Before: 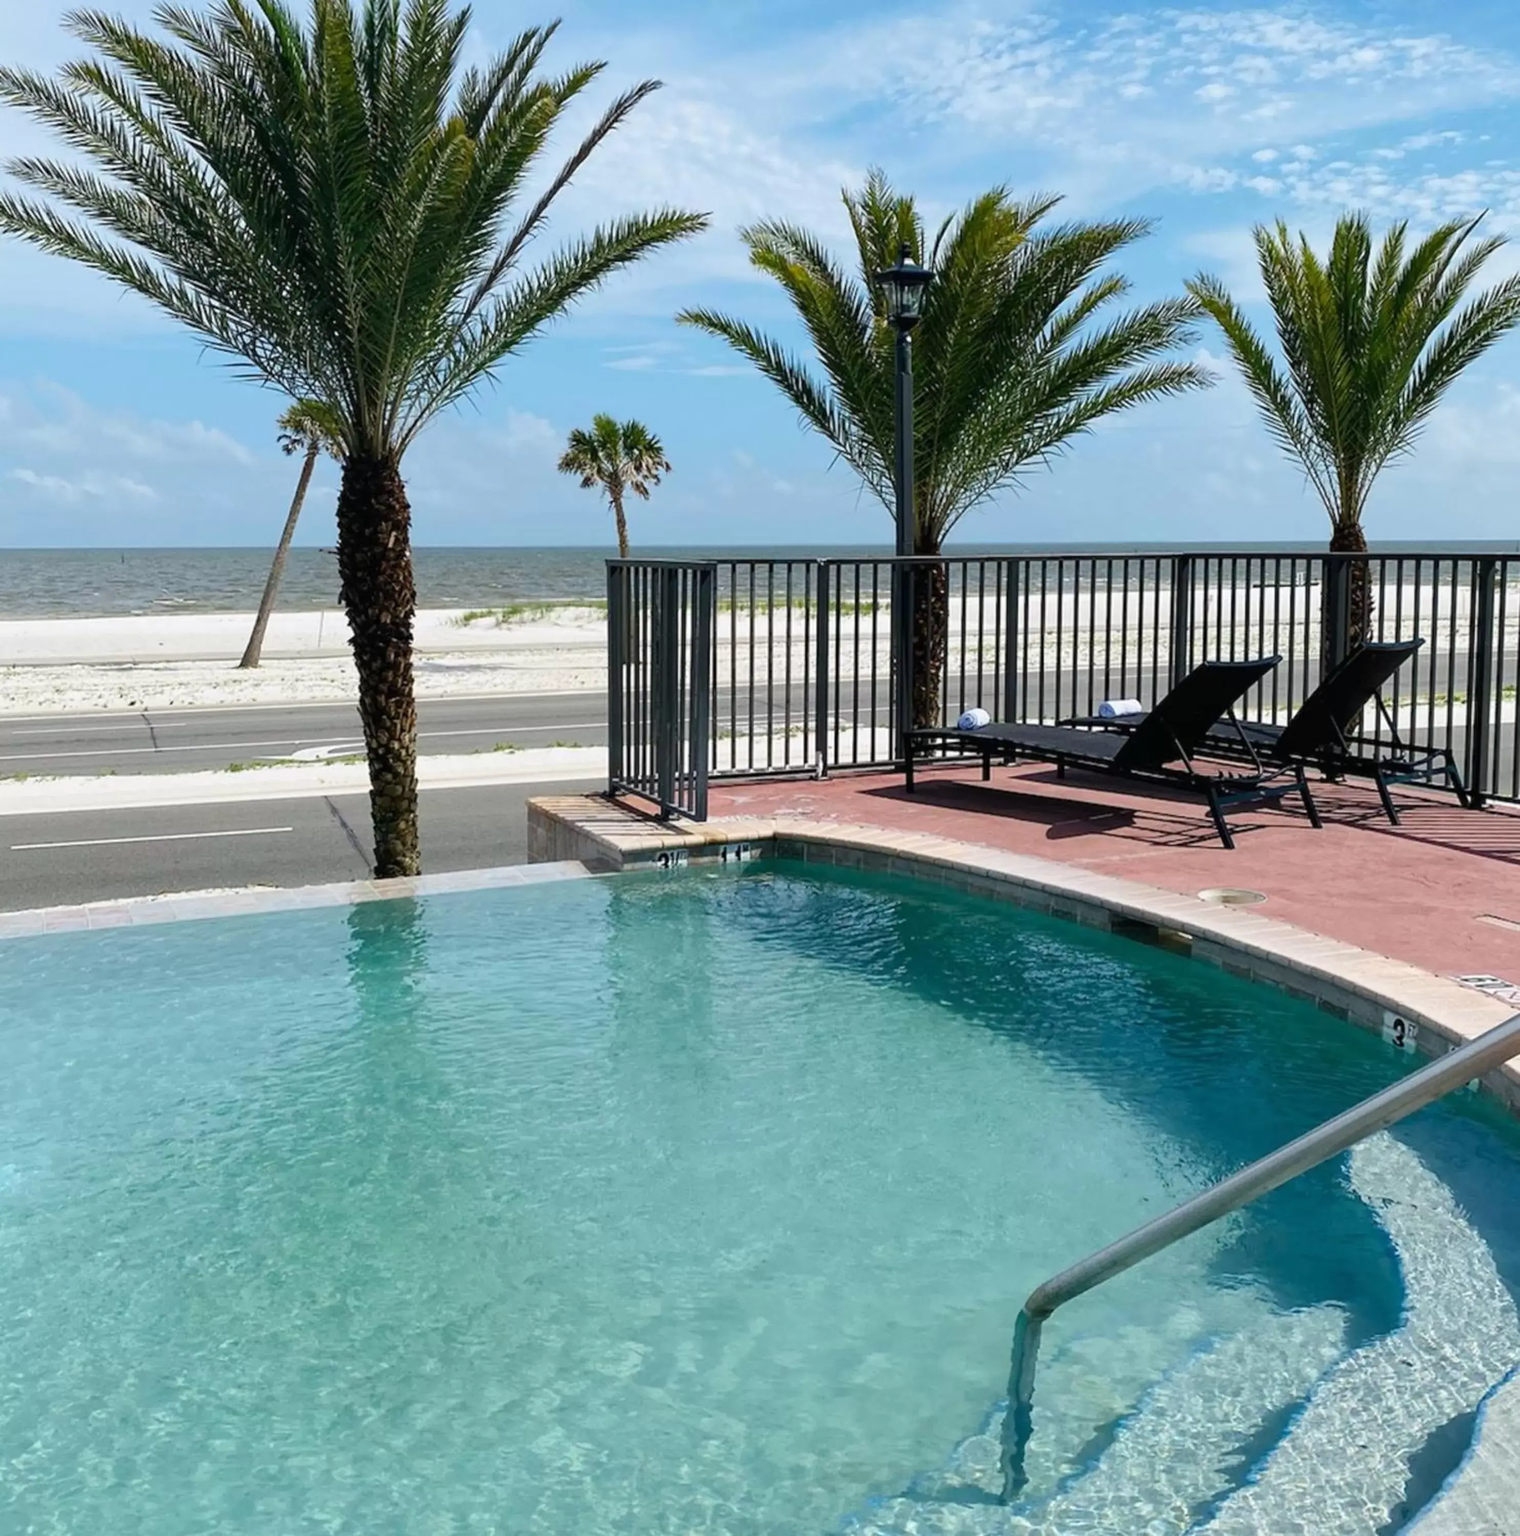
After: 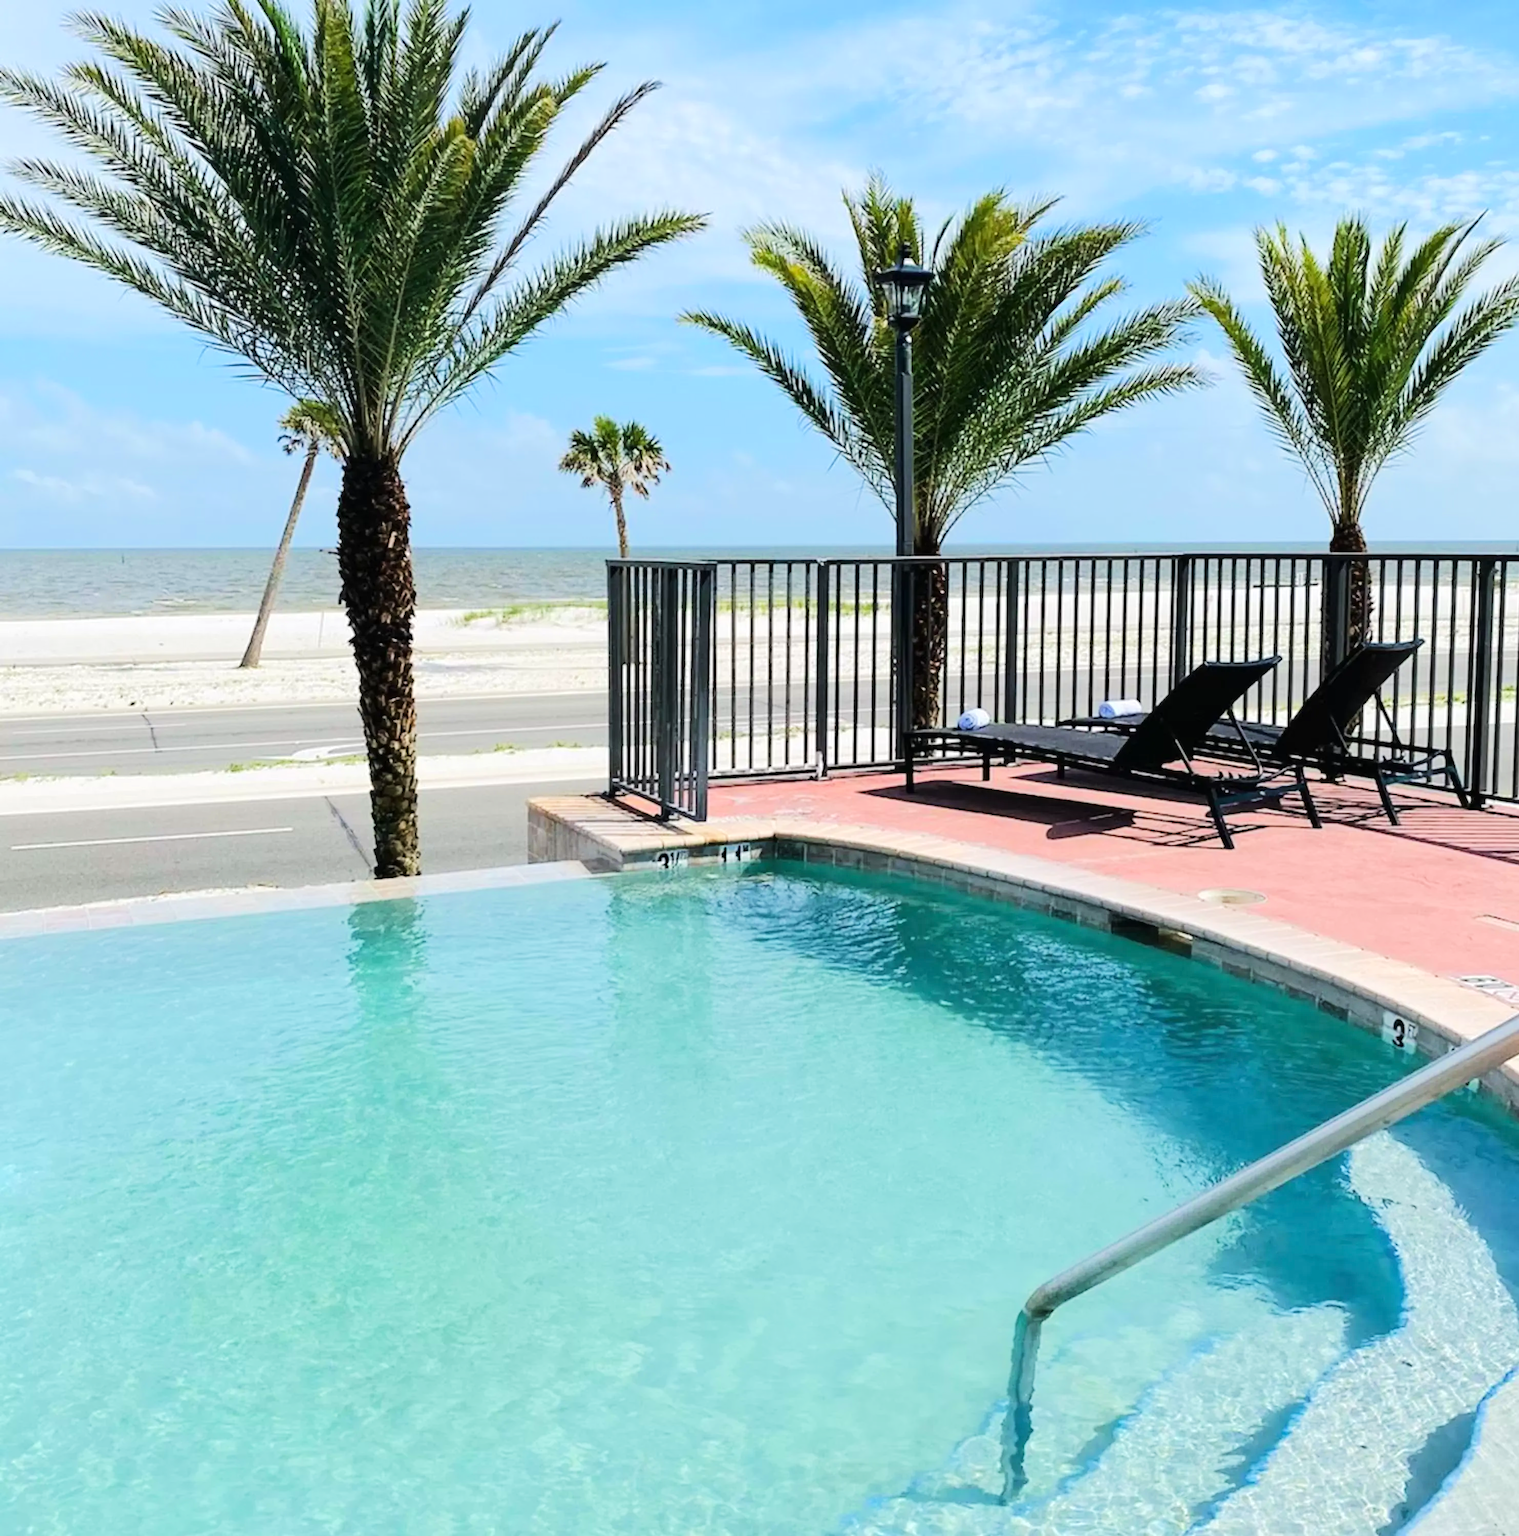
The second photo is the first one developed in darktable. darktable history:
tone equalizer: -7 EV 0.14 EV, -6 EV 0.583 EV, -5 EV 1.18 EV, -4 EV 1.29 EV, -3 EV 1.18 EV, -2 EV 0.6 EV, -1 EV 0.165 EV, edges refinement/feathering 500, mask exposure compensation -1.57 EV, preserve details no
